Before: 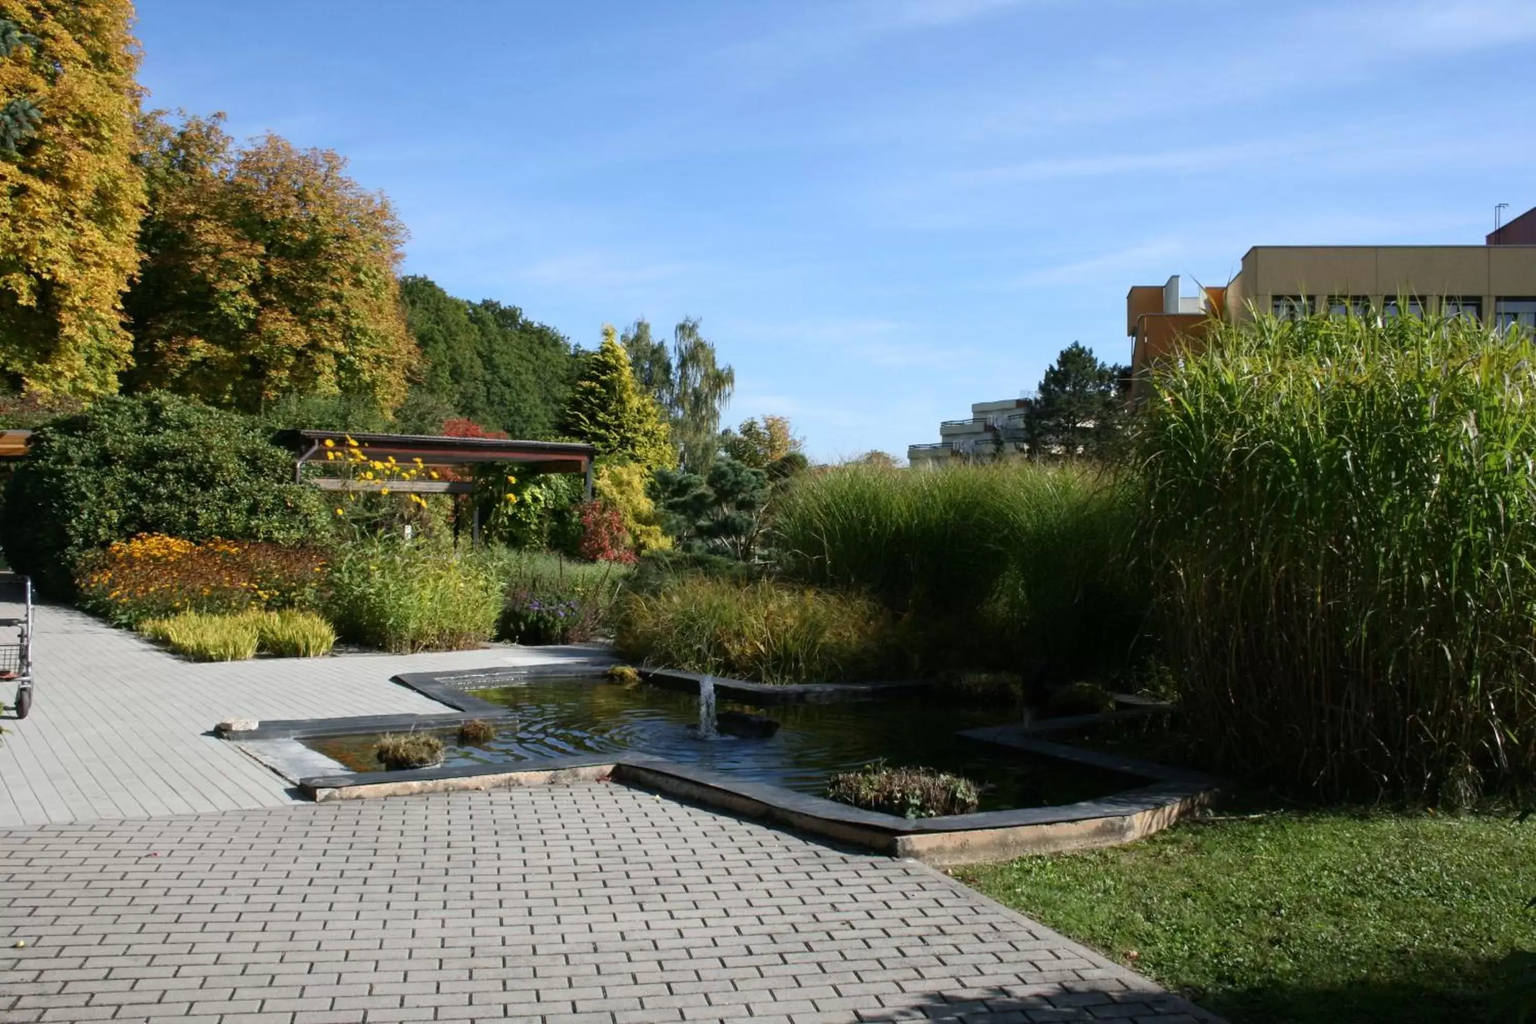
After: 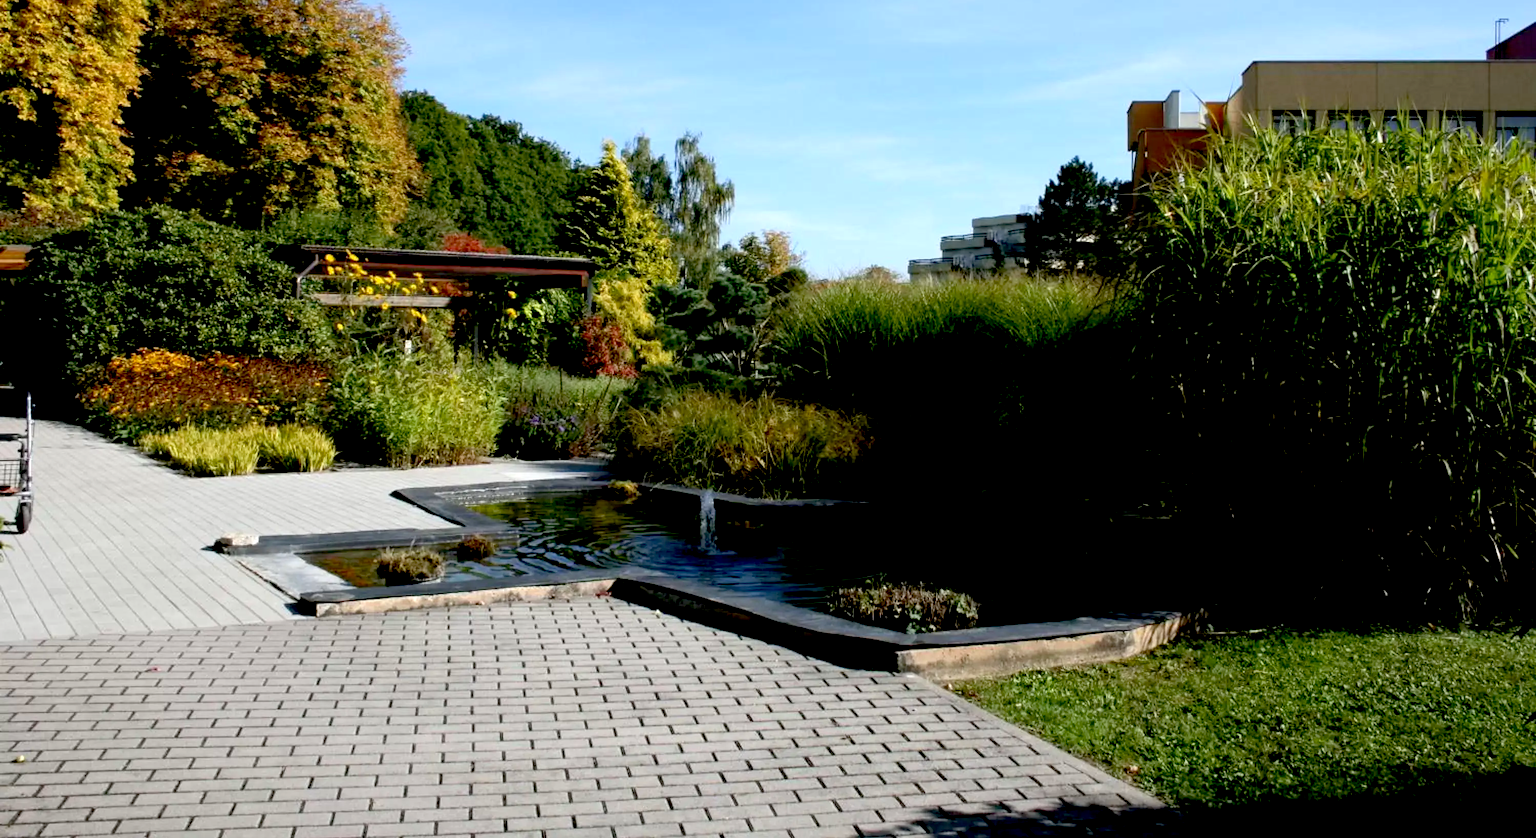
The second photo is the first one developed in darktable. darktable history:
exposure: black level correction 0.032, exposure 0.302 EV, compensate exposure bias true, compensate highlight preservation false
crop and rotate: top 18.142%
